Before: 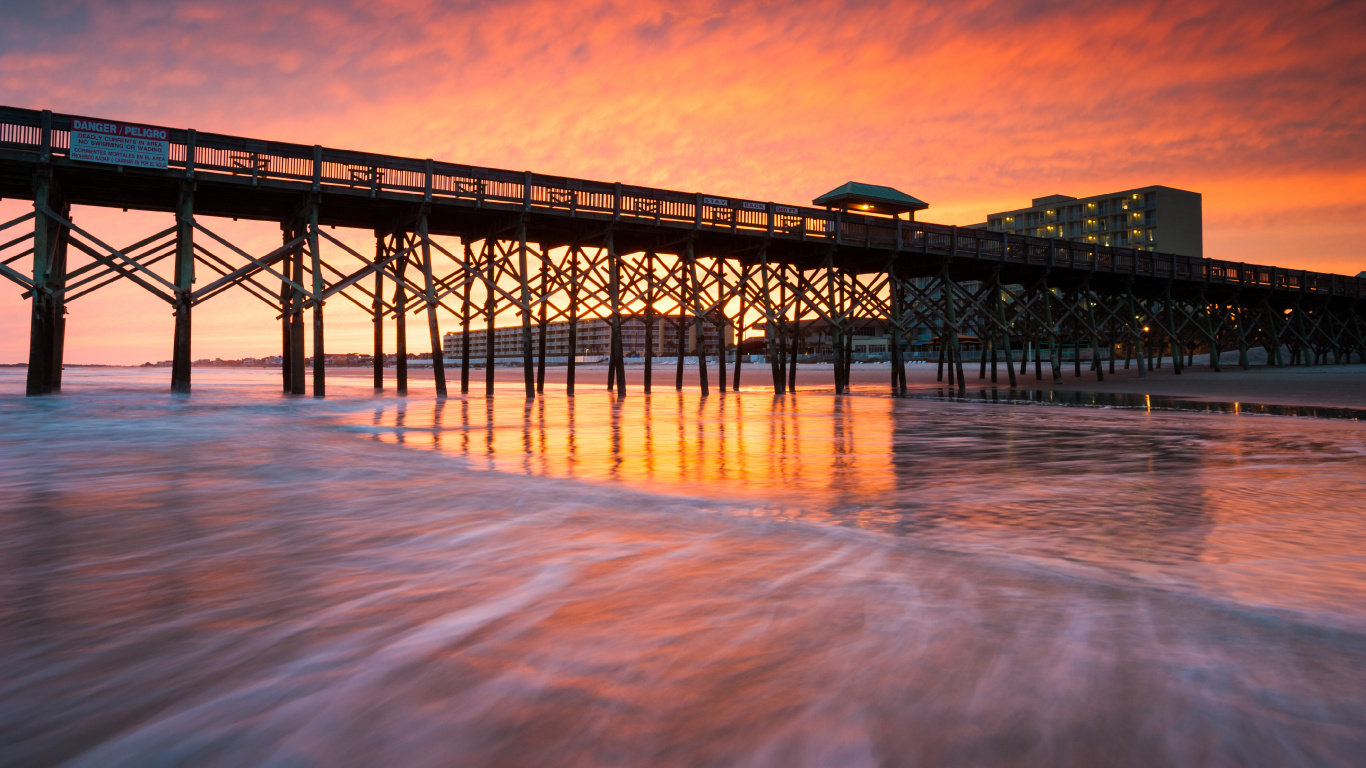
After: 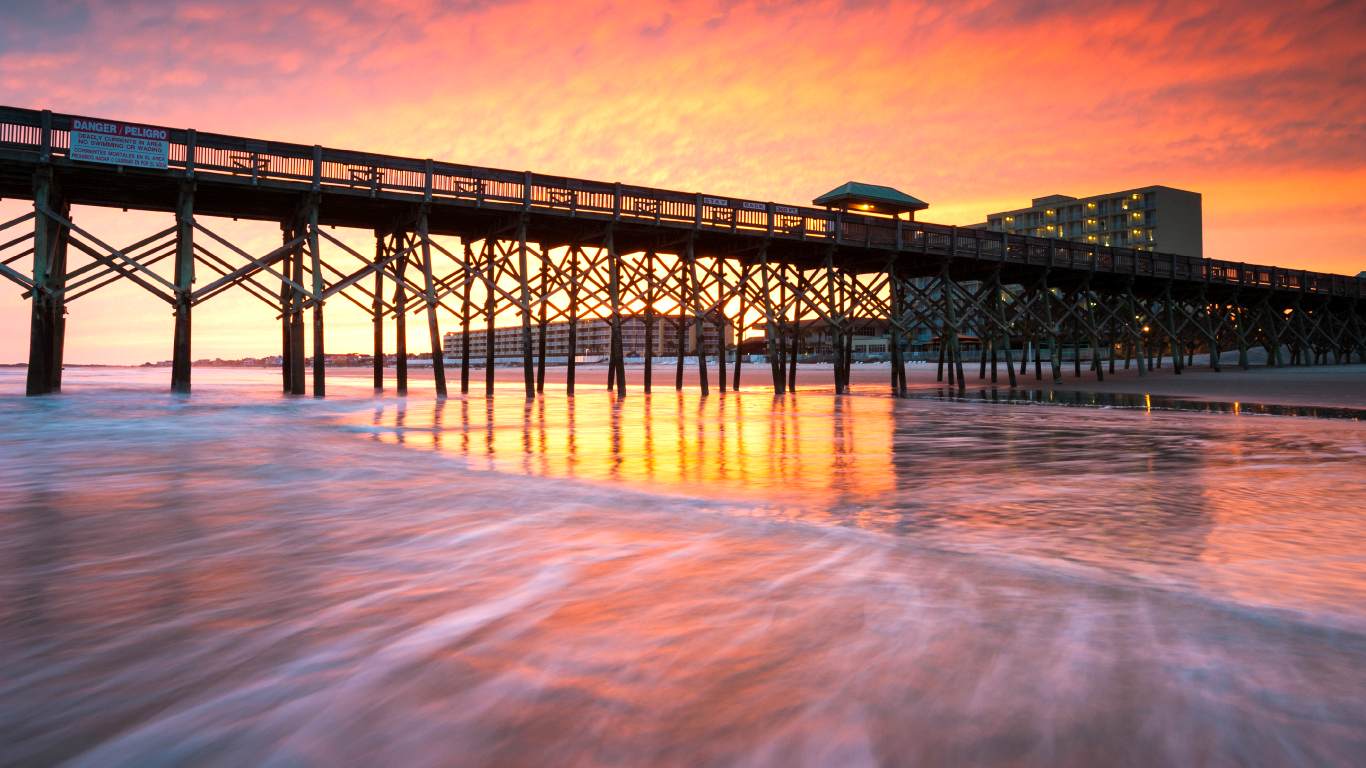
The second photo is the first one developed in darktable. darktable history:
exposure: exposure 0.578 EV, compensate highlight preservation false
